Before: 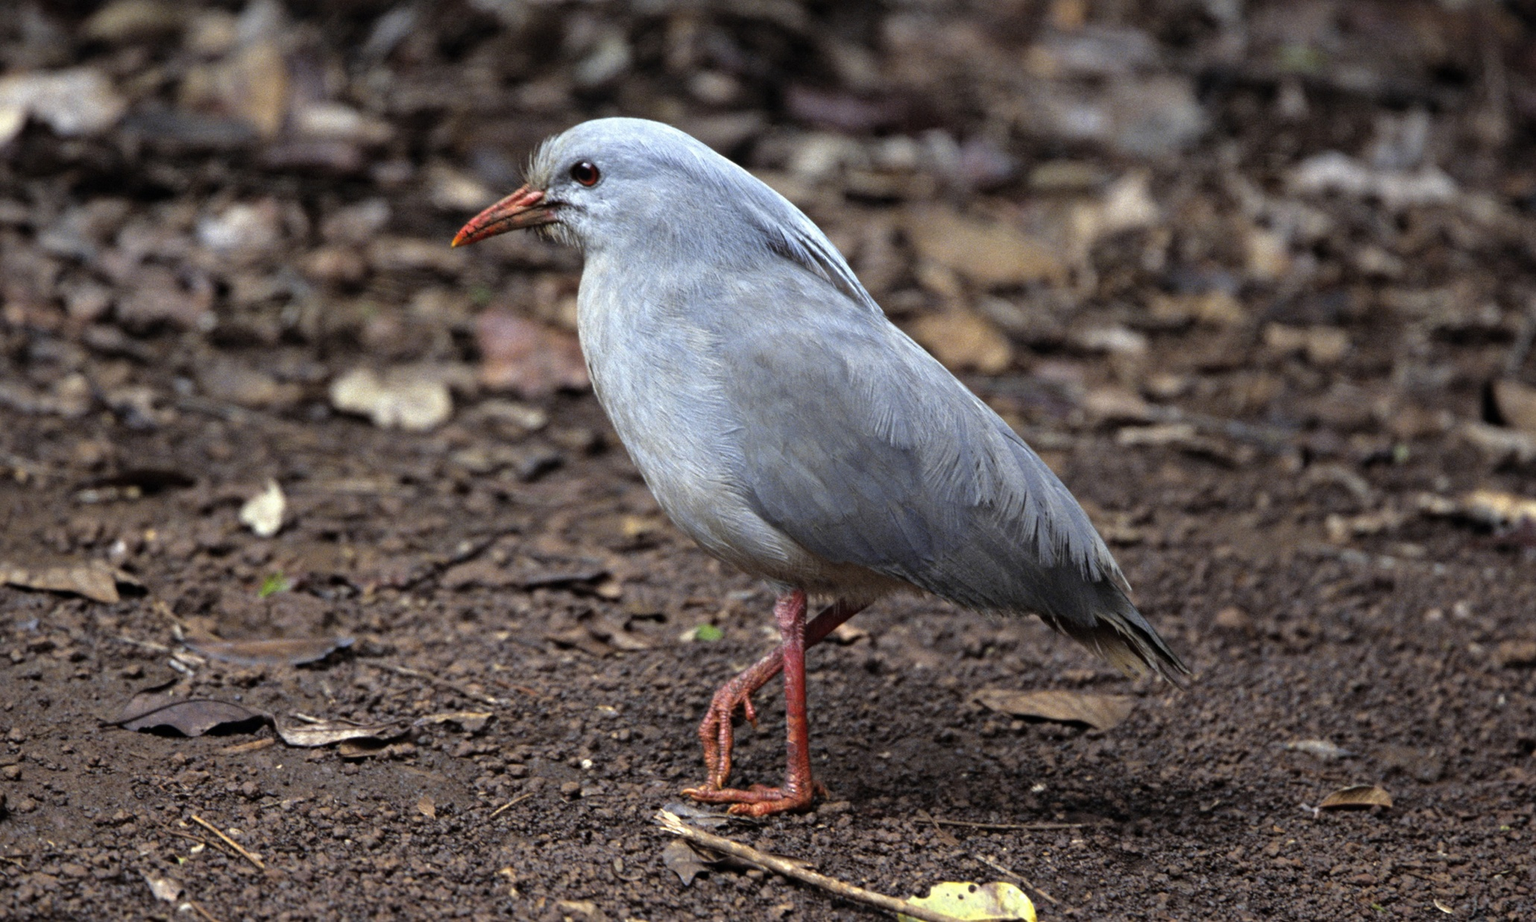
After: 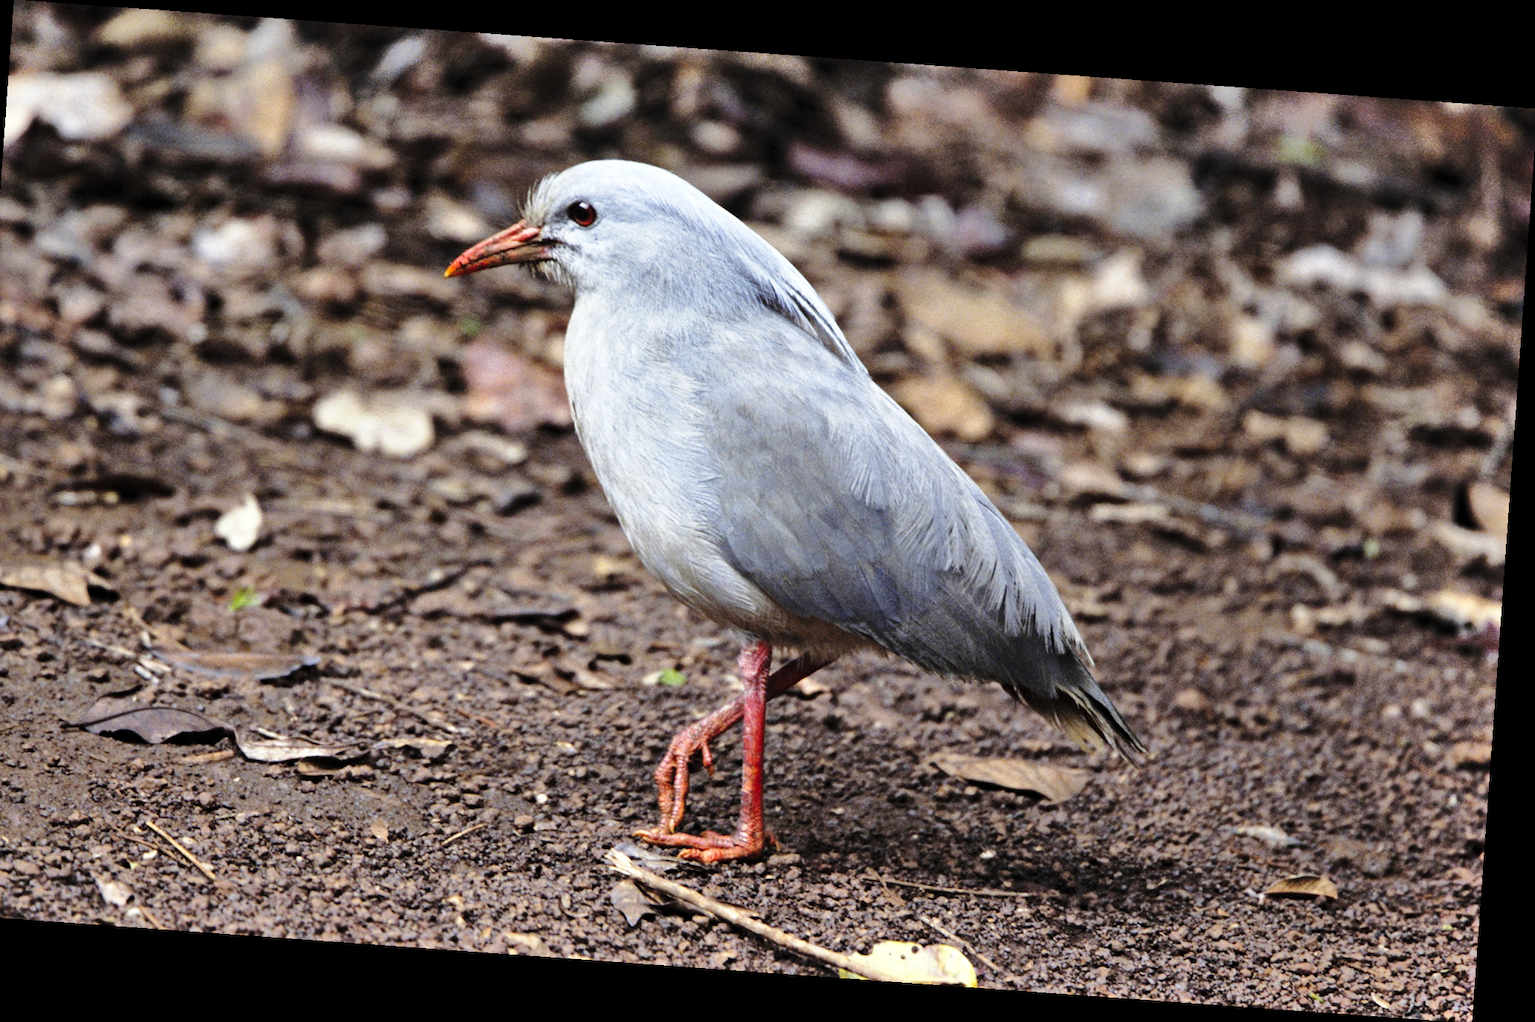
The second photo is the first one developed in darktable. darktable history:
crop and rotate: left 3.238%
rotate and perspective: rotation 4.1°, automatic cropping off
tone equalizer: -8 EV -0.55 EV
base curve: curves: ch0 [(0, 0) (0.028, 0.03) (0.121, 0.232) (0.46, 0.748) (0.859, 0.968) (1, 1)], preserve colors none
shadows and highlights: shadows 49, highlights -41, soften with gaussian
